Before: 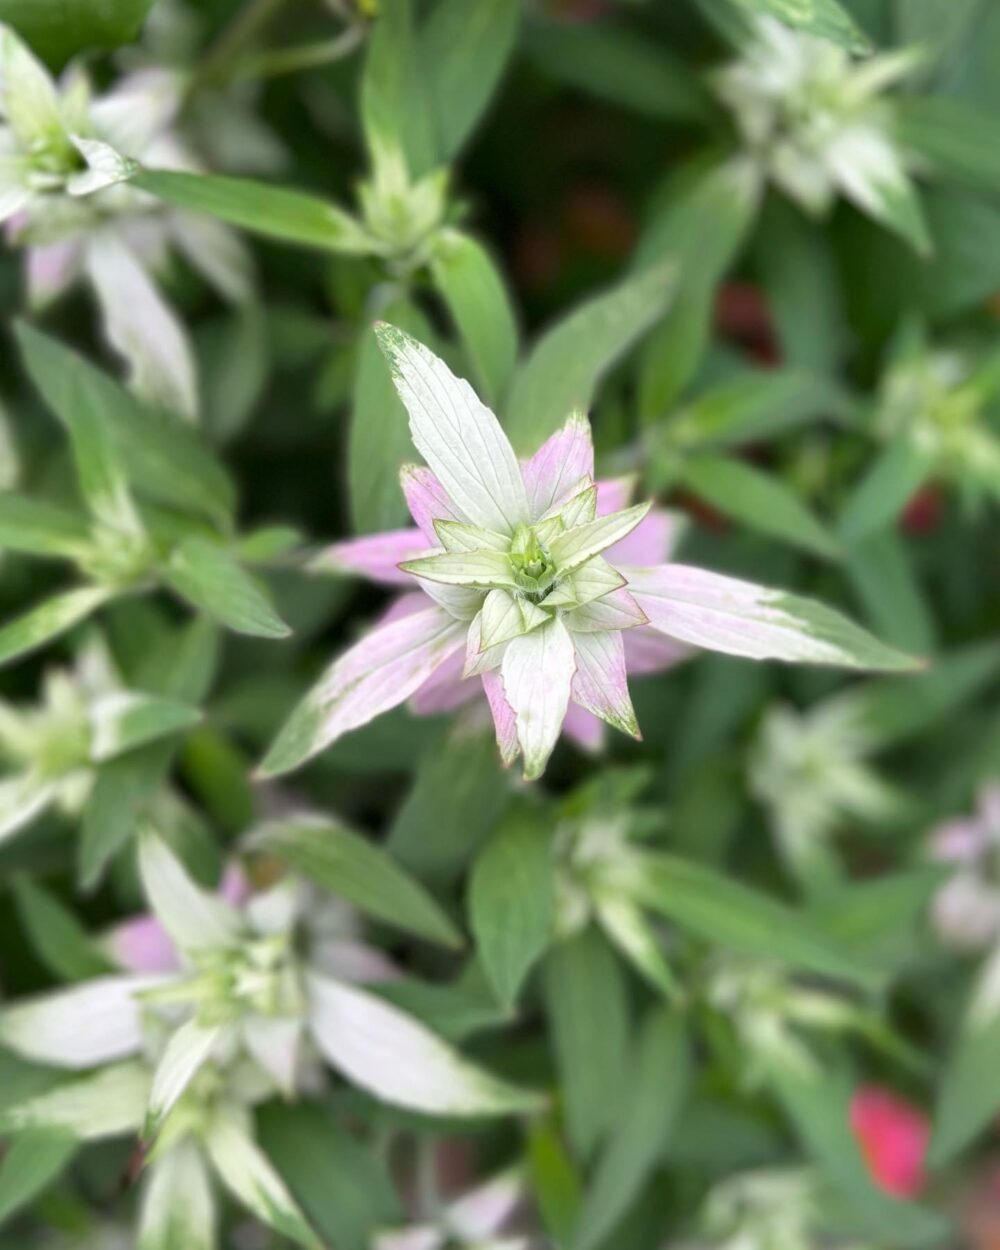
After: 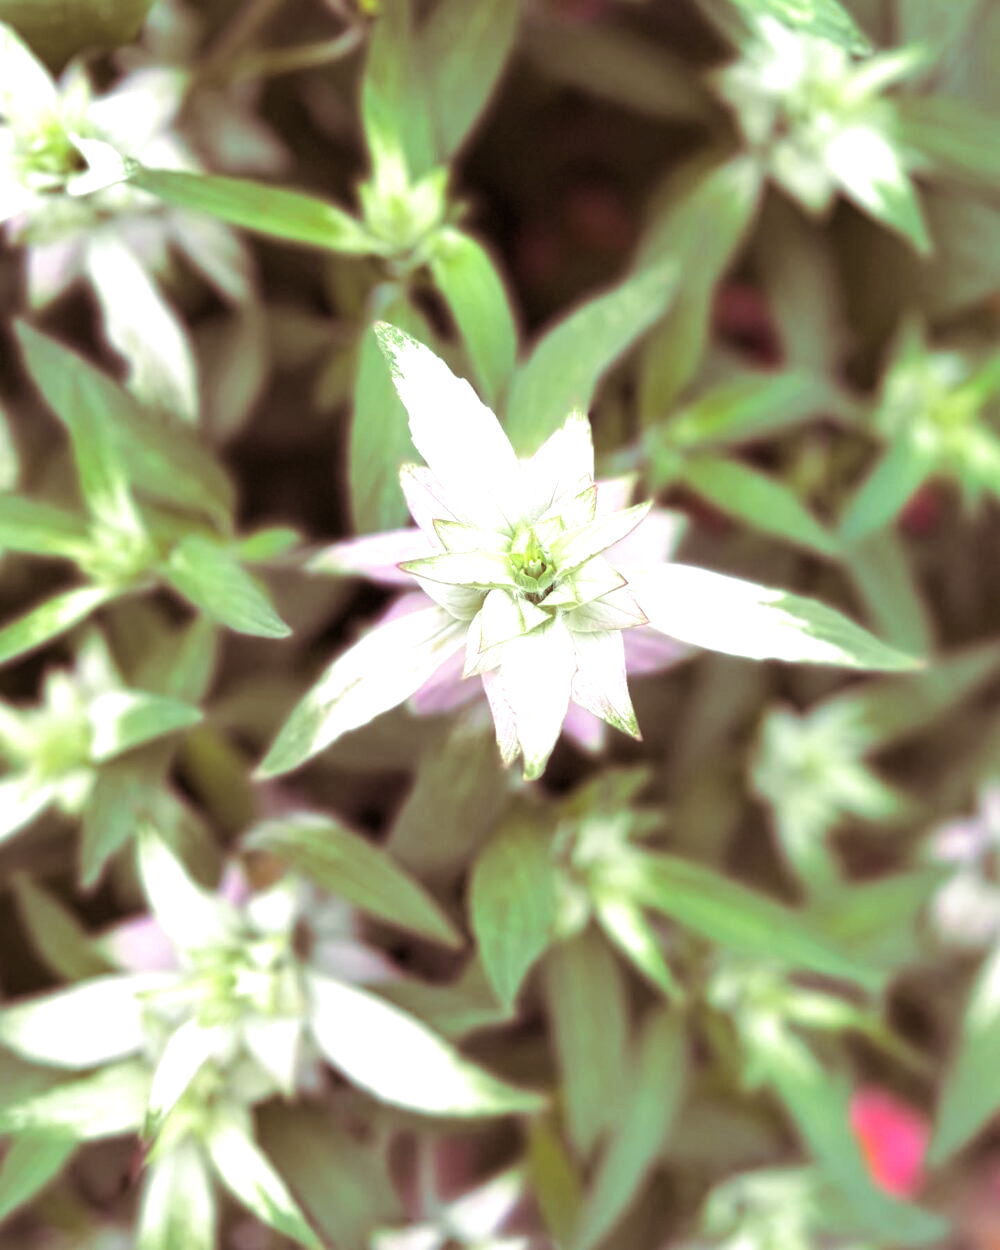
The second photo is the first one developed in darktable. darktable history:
split-toning: shadows › hue 360°
exposure: black level correction 0, exposure 0.7 EV, compensate exposure bias true, compensate highlight preservation false
